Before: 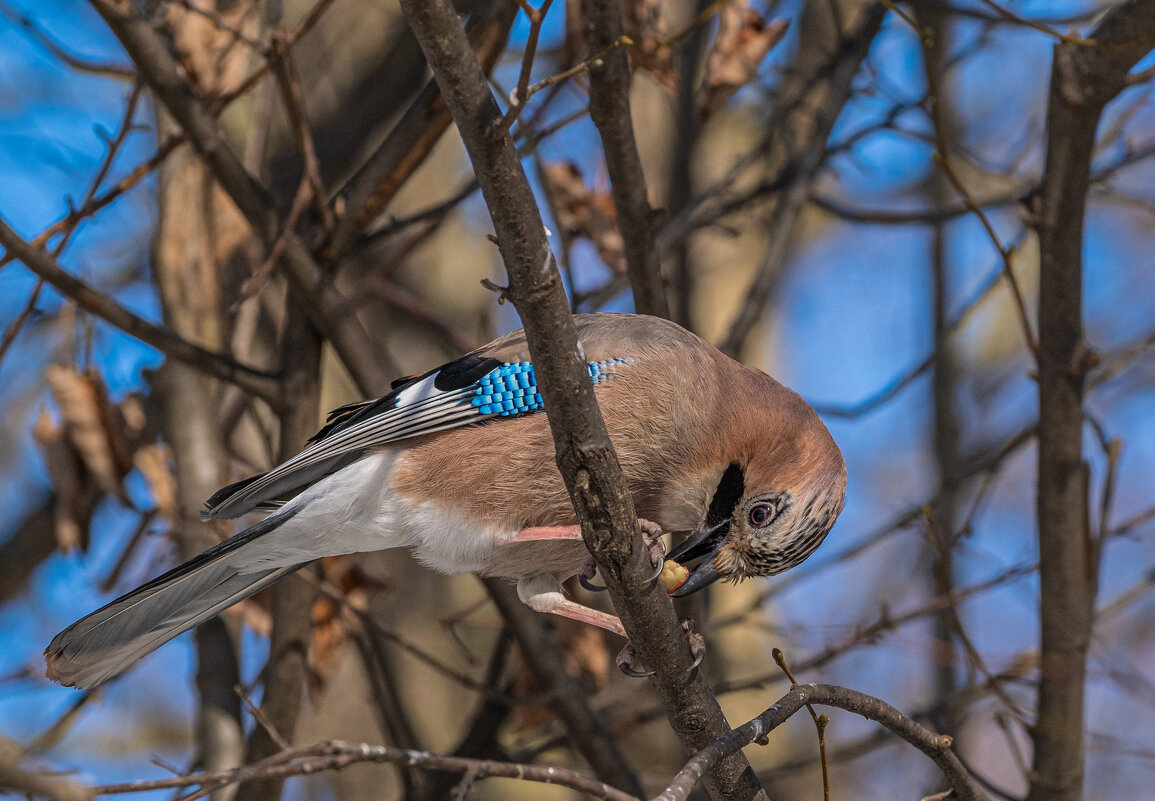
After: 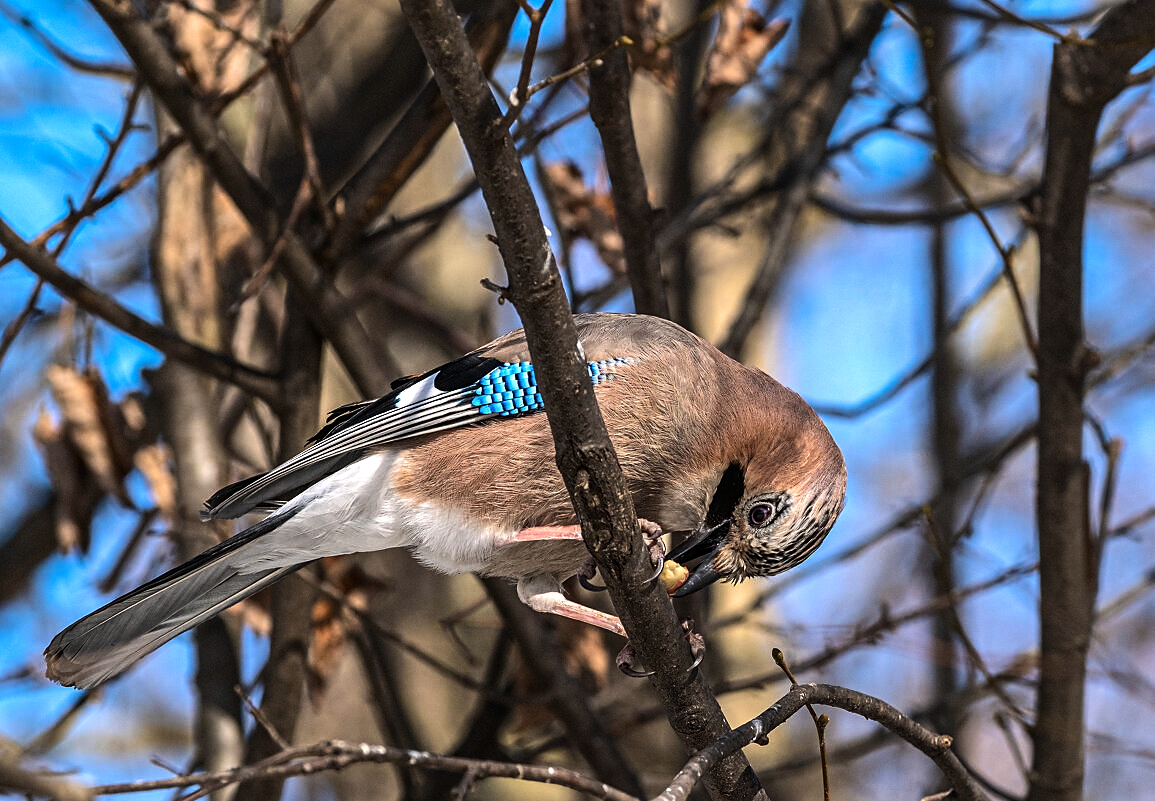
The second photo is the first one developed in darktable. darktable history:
tone equalizer: -8 EV -1.08 EV, -7 EV -1.01 EV, -6 EV -0.867 EV, -5 EV -0.578 EV, -3 EV 0.578 EV, -2 EV 0.867 EV, -1 EV 1.01 EV, +0 EV 1.08 EV, edges refinement/feathering 500, mask exposure compensation -1.57 EV, preserve details no
sharpen: radius 1.559, amount 0.373, threshold 1.271
